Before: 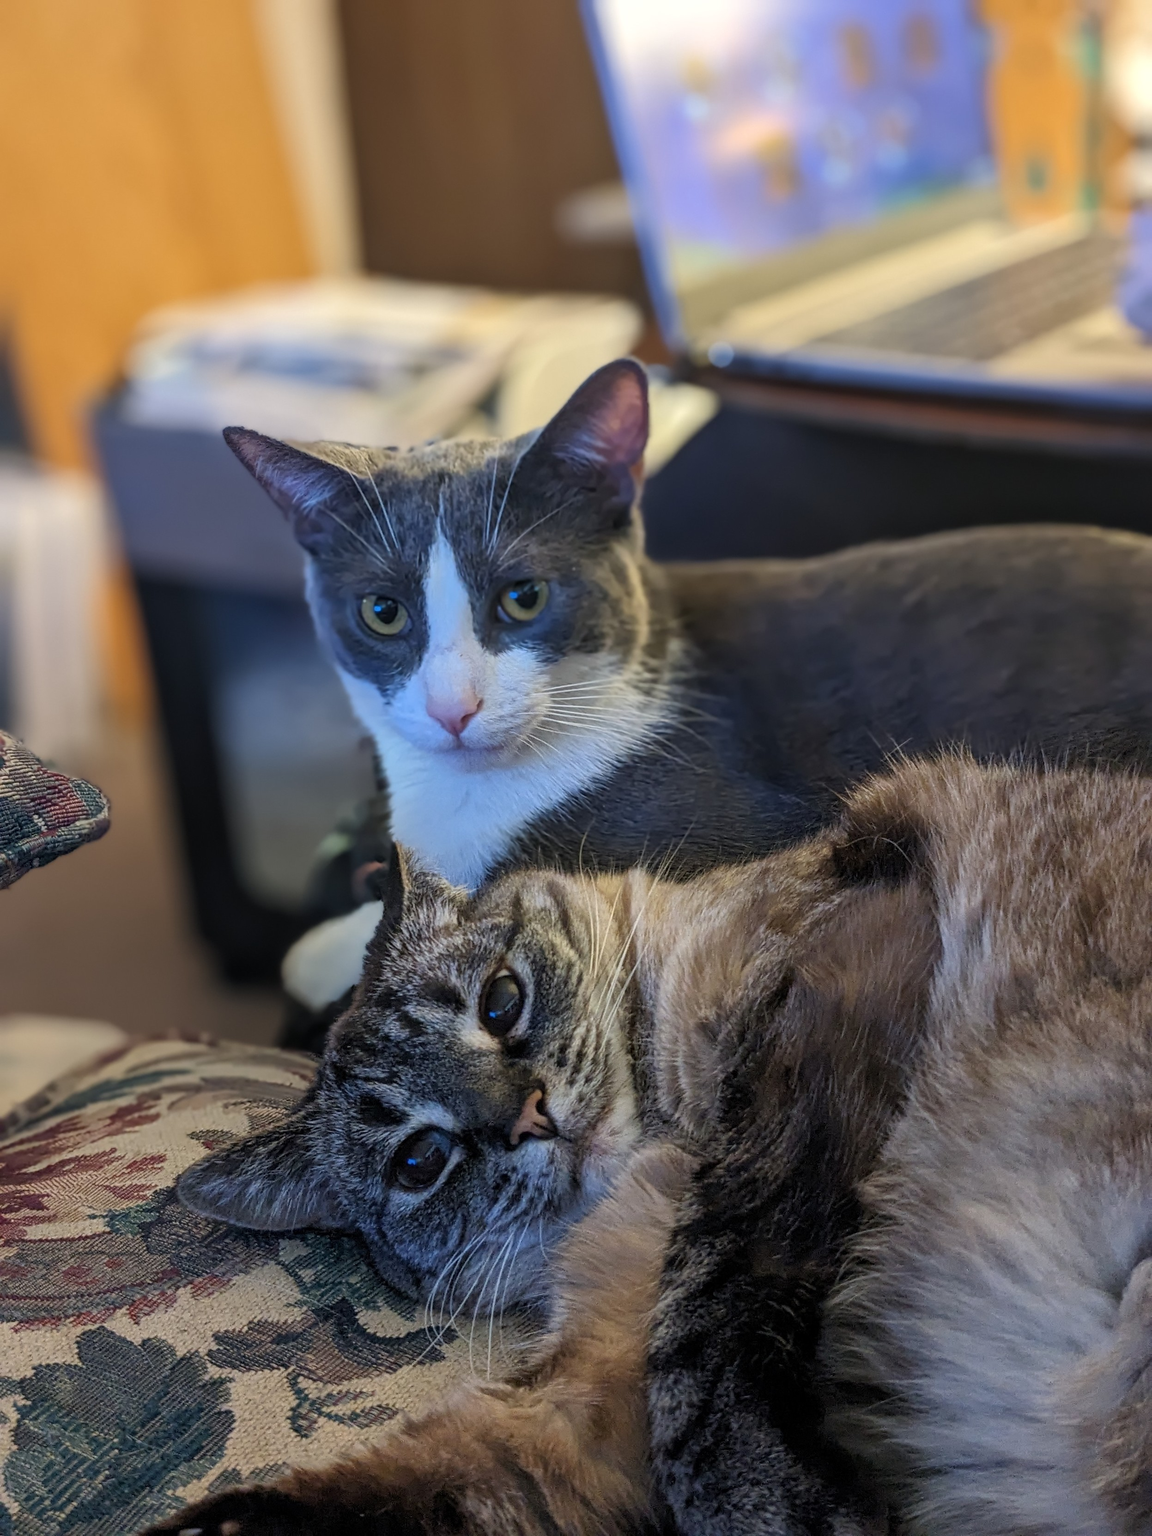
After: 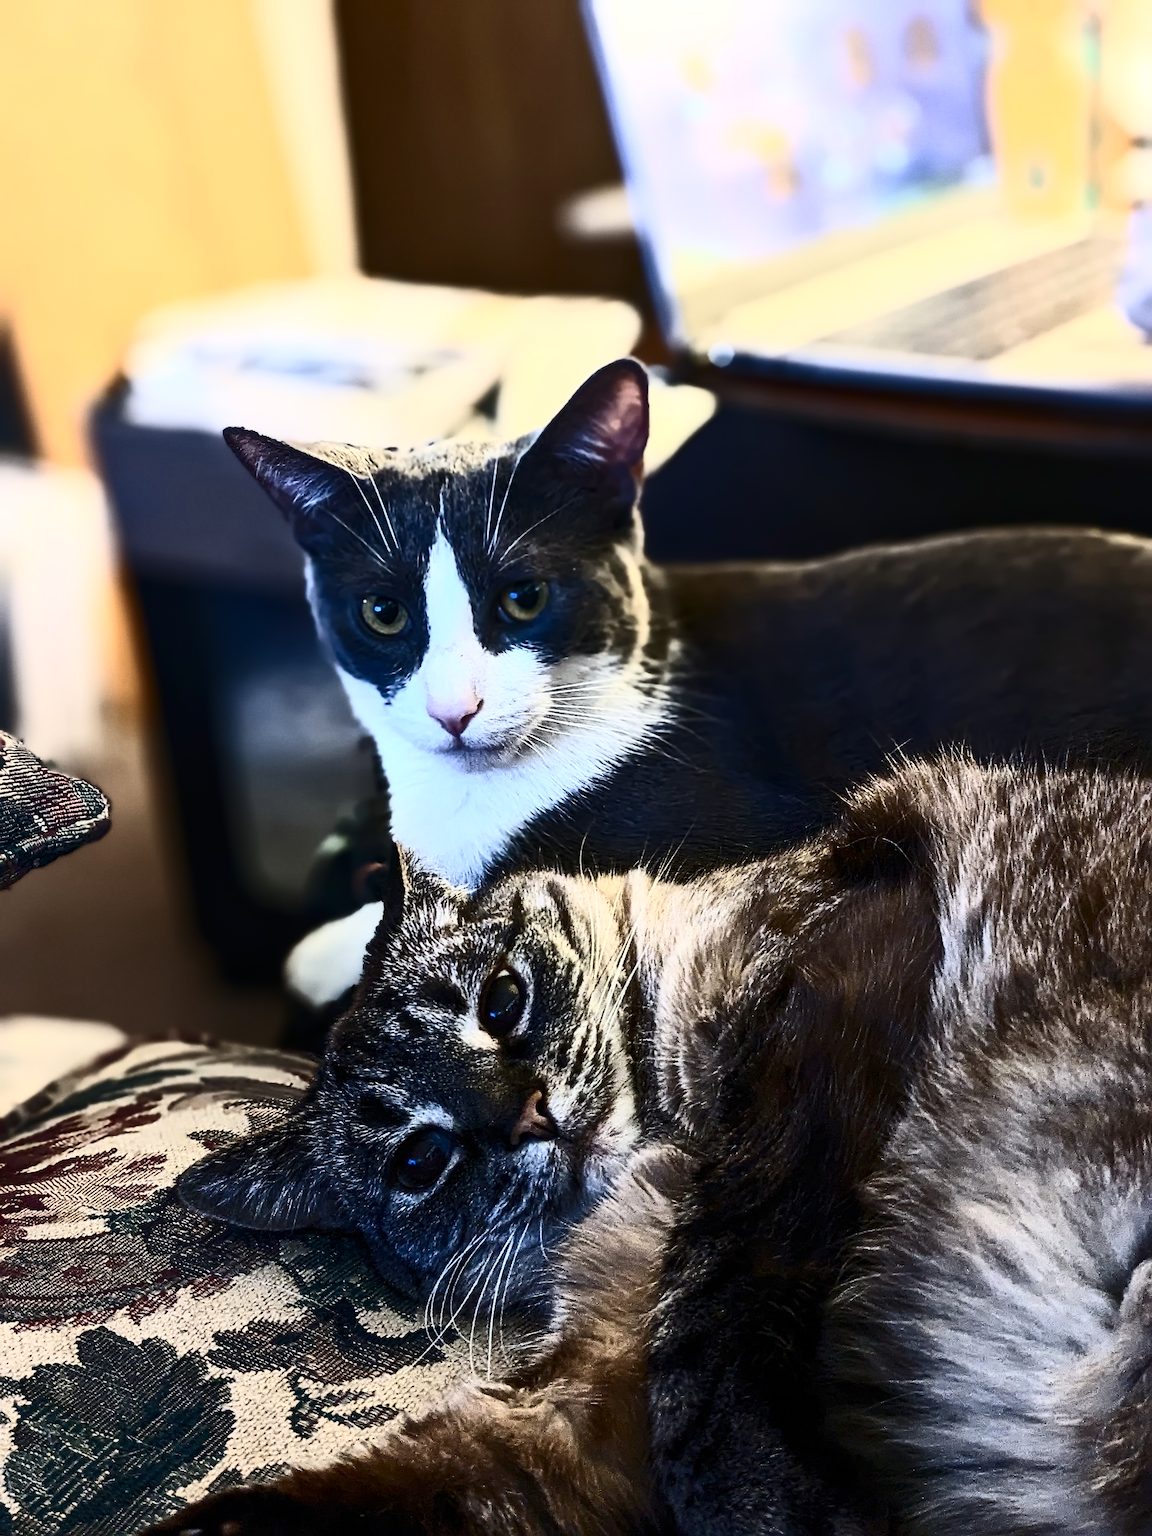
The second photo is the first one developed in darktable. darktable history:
contrast brightness saturation: contrast 0.916, brightness 0.199
sharpen: on, module defaults
